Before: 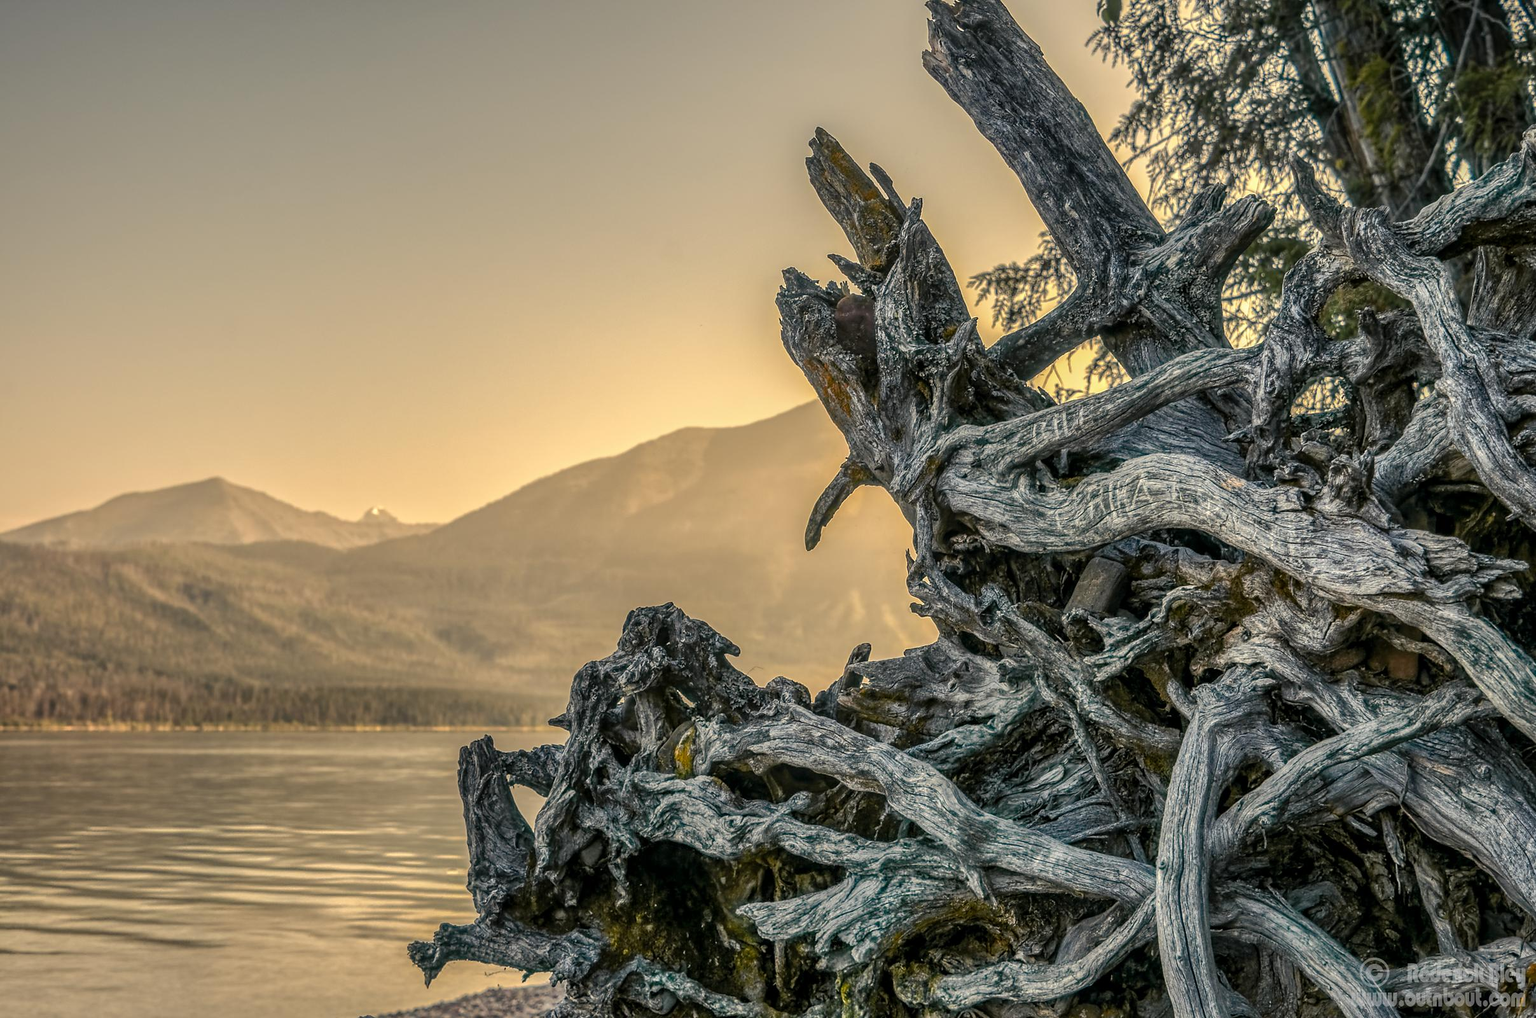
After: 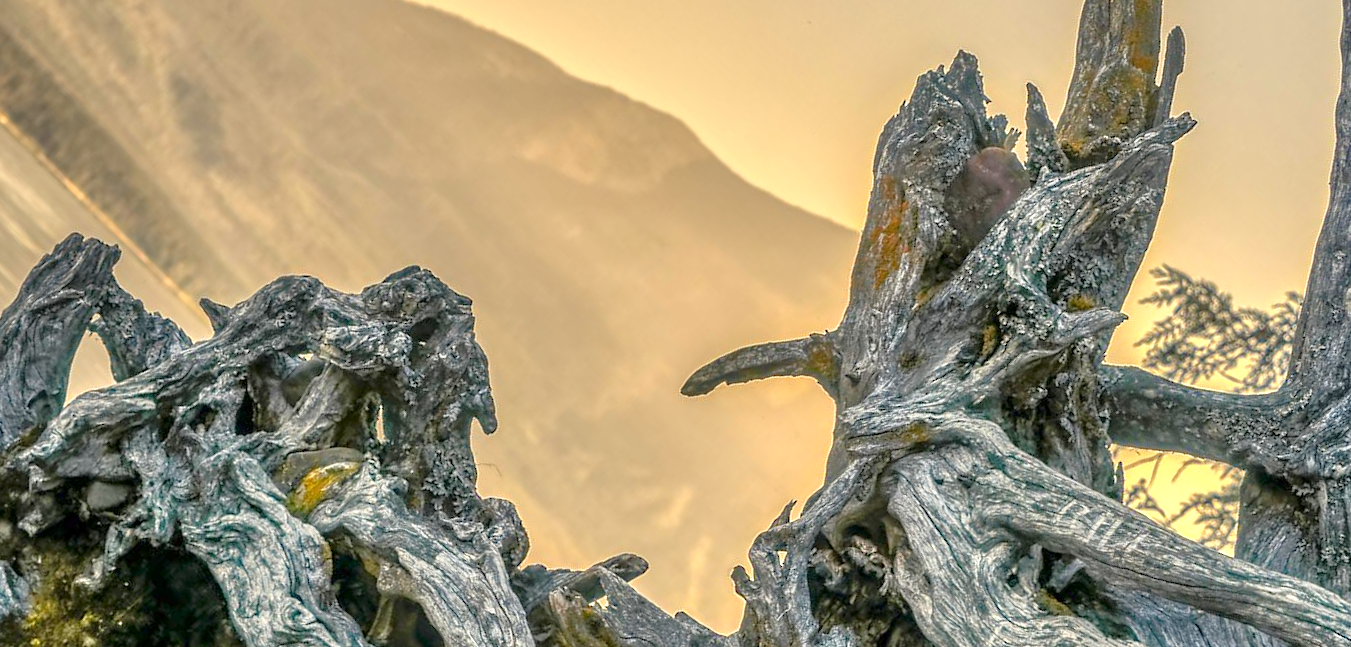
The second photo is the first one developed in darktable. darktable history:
crop and rotate: angle -44.41°, top 16.665%, right 0.929%, bottom 11.629%
tone equalizer: -8 EV 1.97 EV, -7 EV 2 EV, -6 EV 1.99 EV, -5 EV 1.98 EV, -4 EV 1.97 EV, -3 EV 1.49 EV, -2 EV 0.994 EV, -1 EV 0.511 EV
